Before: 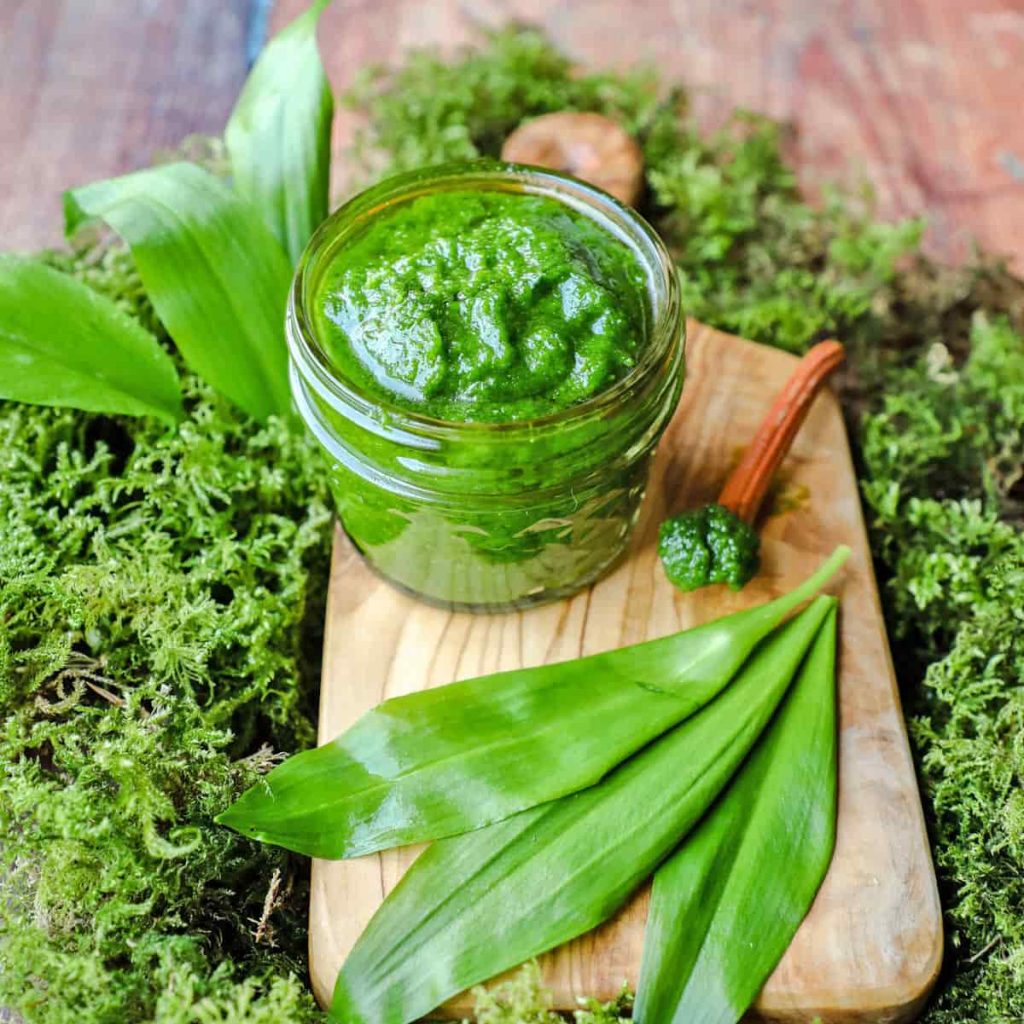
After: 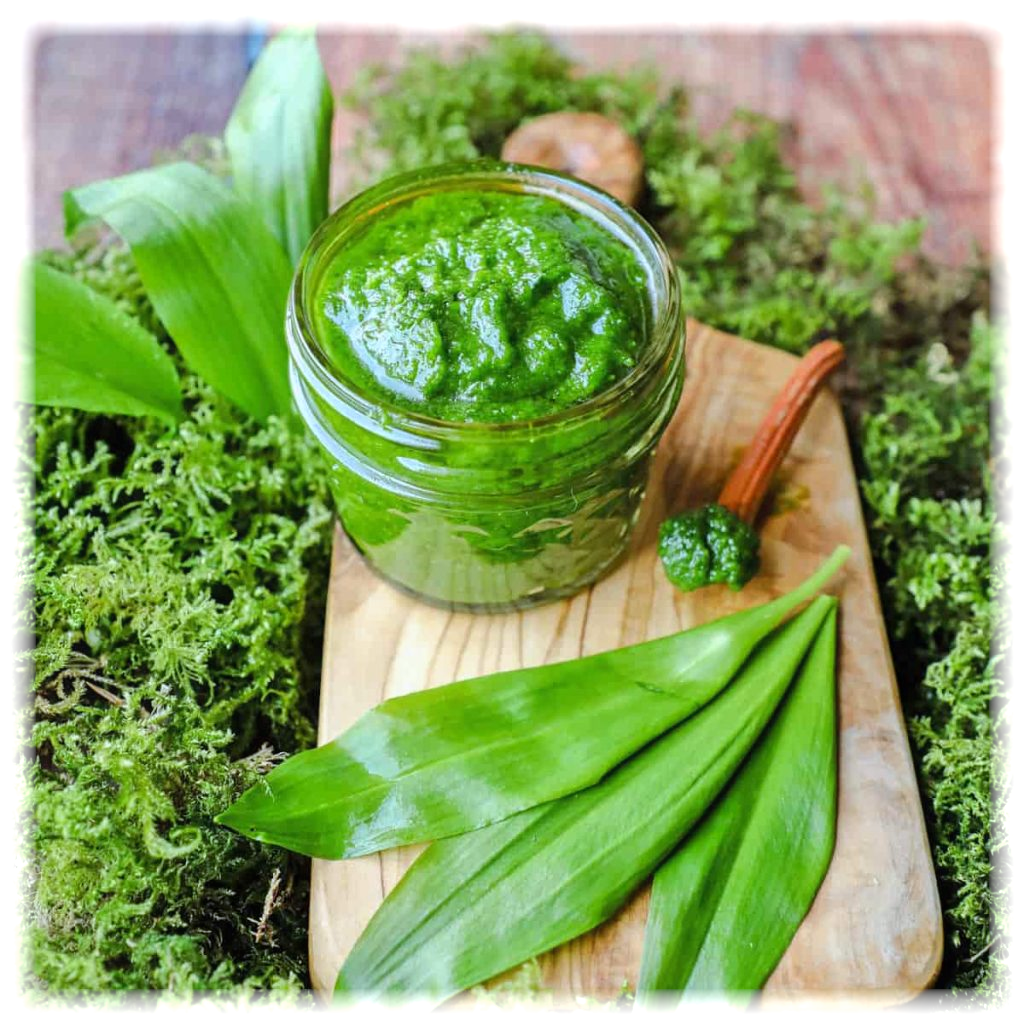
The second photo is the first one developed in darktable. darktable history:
white balance: red 0.974, blue 1.044
vignetting: fall-off start 93%, fall-off radius 5%, brightness 1, saturation -0.49, automatic ratio true, width/height ratio 1.332, shape 0.04, unbound false
contrast equalizer: y [[0.5, 0.5, 0.472, 0.5, 0.5, 0.5], [0.5 ×6], [0.5 ×6], [0 ×6], [0 ×6]]
